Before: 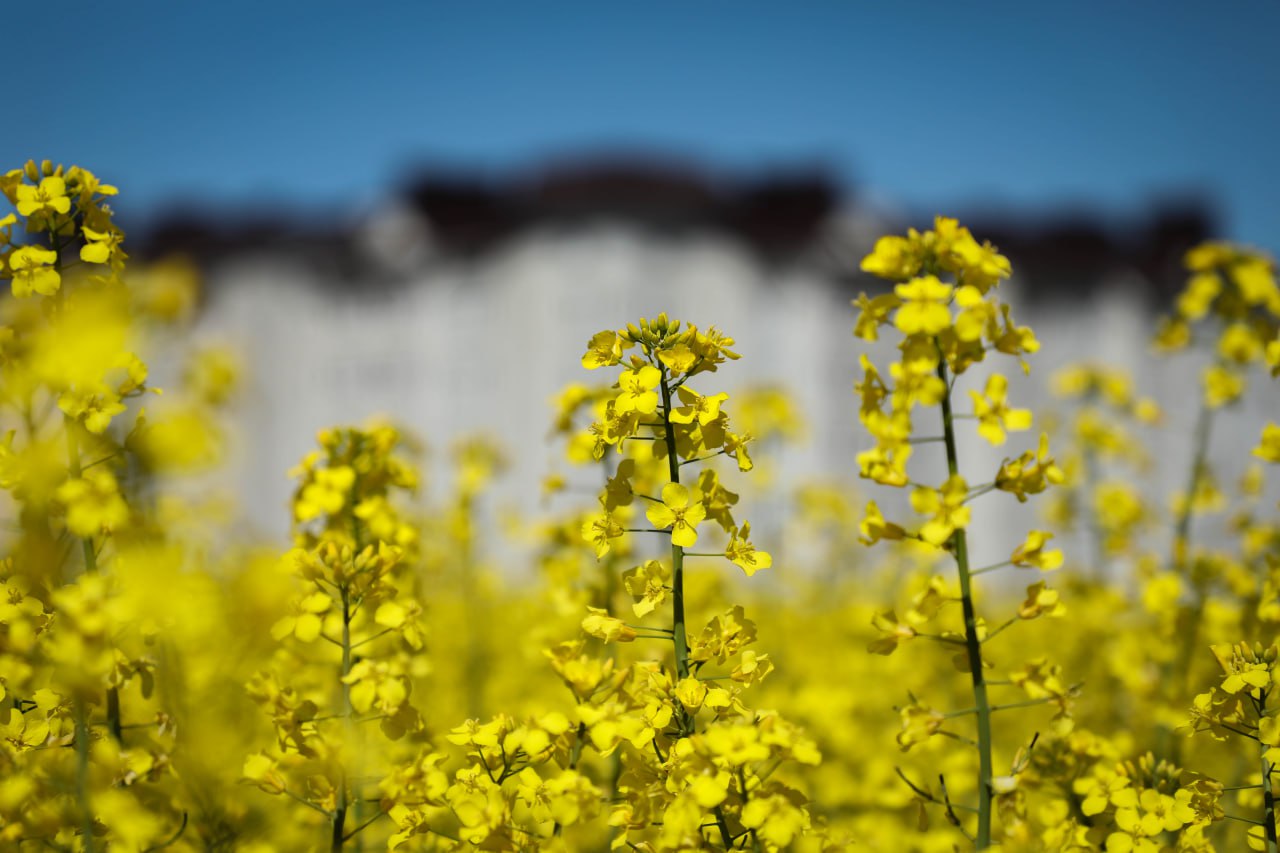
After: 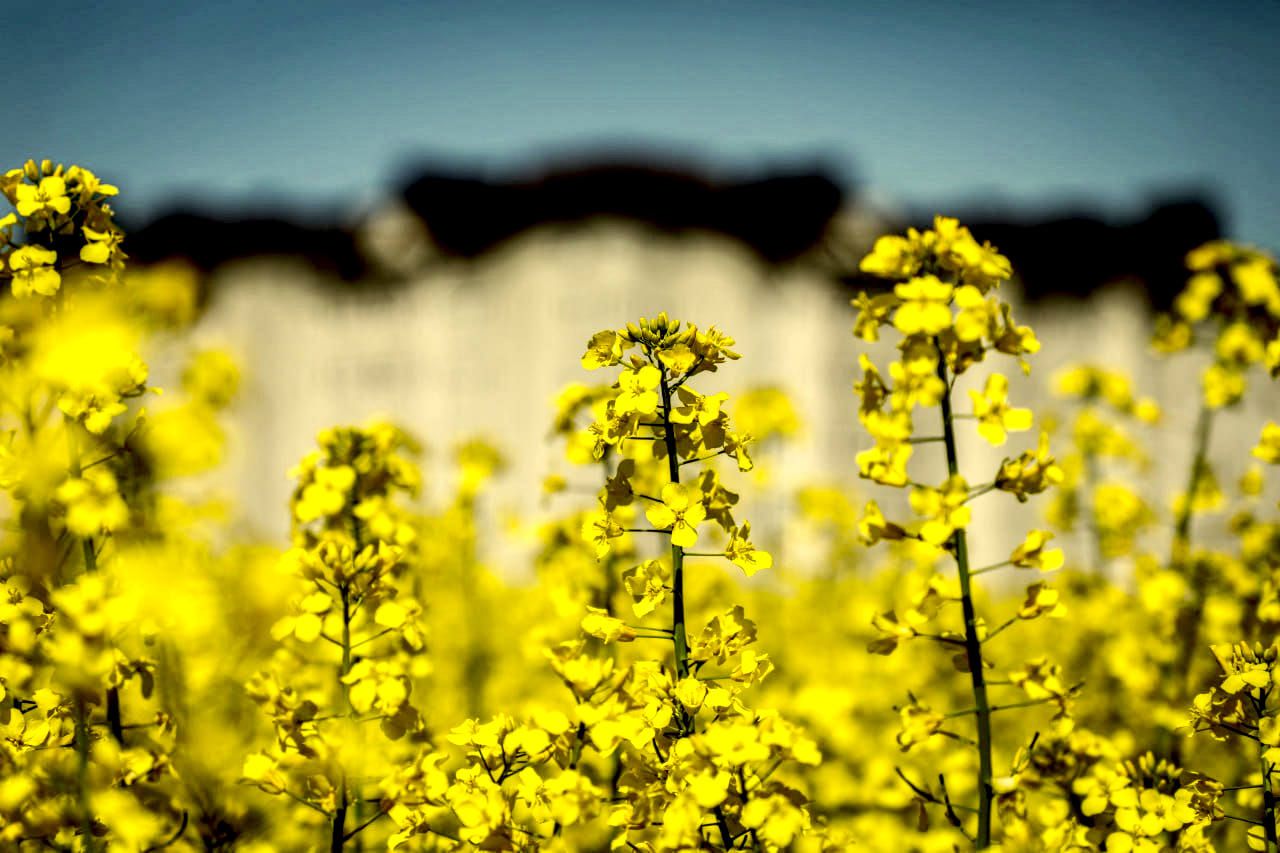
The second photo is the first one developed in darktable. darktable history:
local contrast: highlights 20%, detail 197%
tone curve: curves: ch0 [(0, 0) (0.003, 0) (0.011, 0.002) (0.025, 0.004) (0.044, 0.007) (0.069, 0.015) (0.1, 0.025) (0.136, 0.04) (0.177, 0.09) (0.224, 0.152) (0.277, 0.239) (0.335, 0.335) (0.399, 0.43) (0.468, 0.524) (0.543, 0.621) (0.623, 0.712) (0.709, 0.792) (0.801, 0.871) (0.898, 0.951) (1, 1)], preserve colors none
haze removal: strength 0.031, distance 0.244, compatibility mode true, adaptive false
color correction: highlights a* 0.171, highlights b* 29.16, shadows a* -0.249, shadows b* 21.69
